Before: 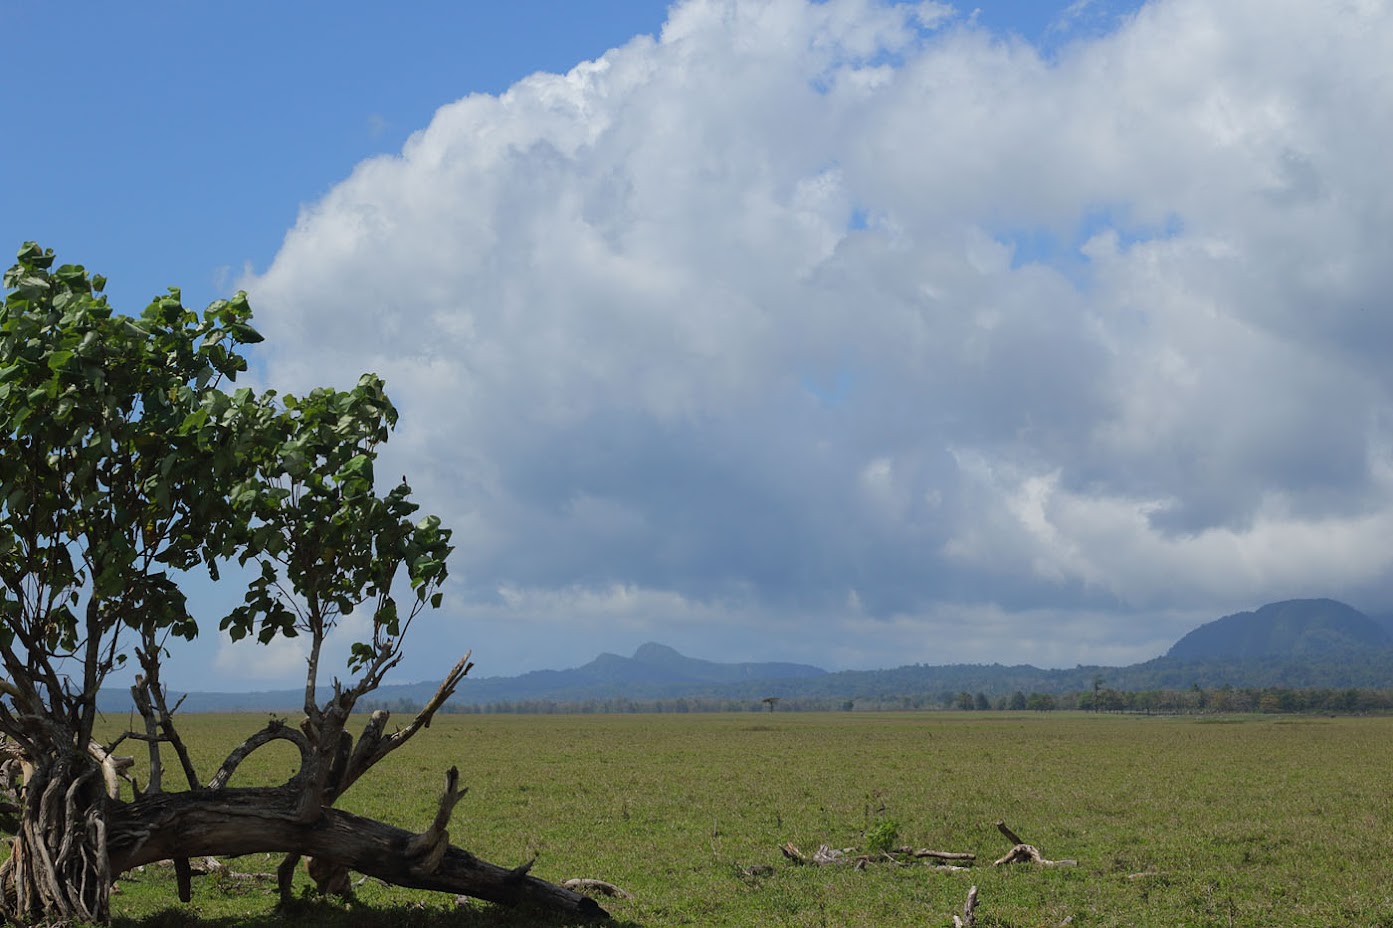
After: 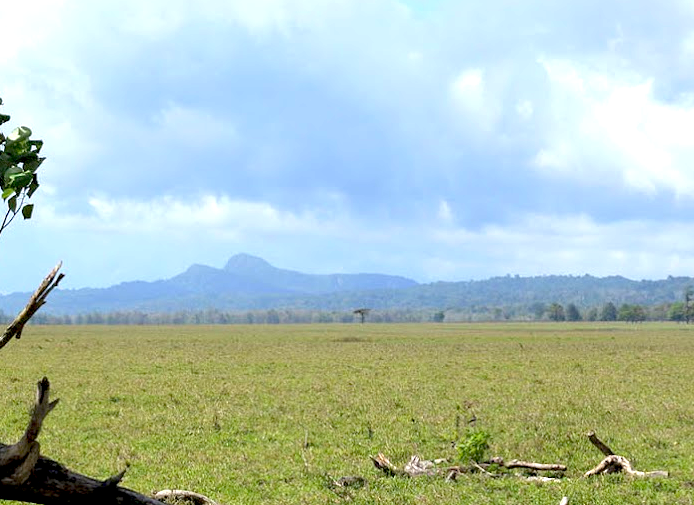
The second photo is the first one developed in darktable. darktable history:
crop: left 29.375%, top 42.004%, right 20.765%, bottom 3.514%
base curve: preserve colors none
exposure: black level correction 0.008, exposure 1.422 EV, compensate highlight preservation false
